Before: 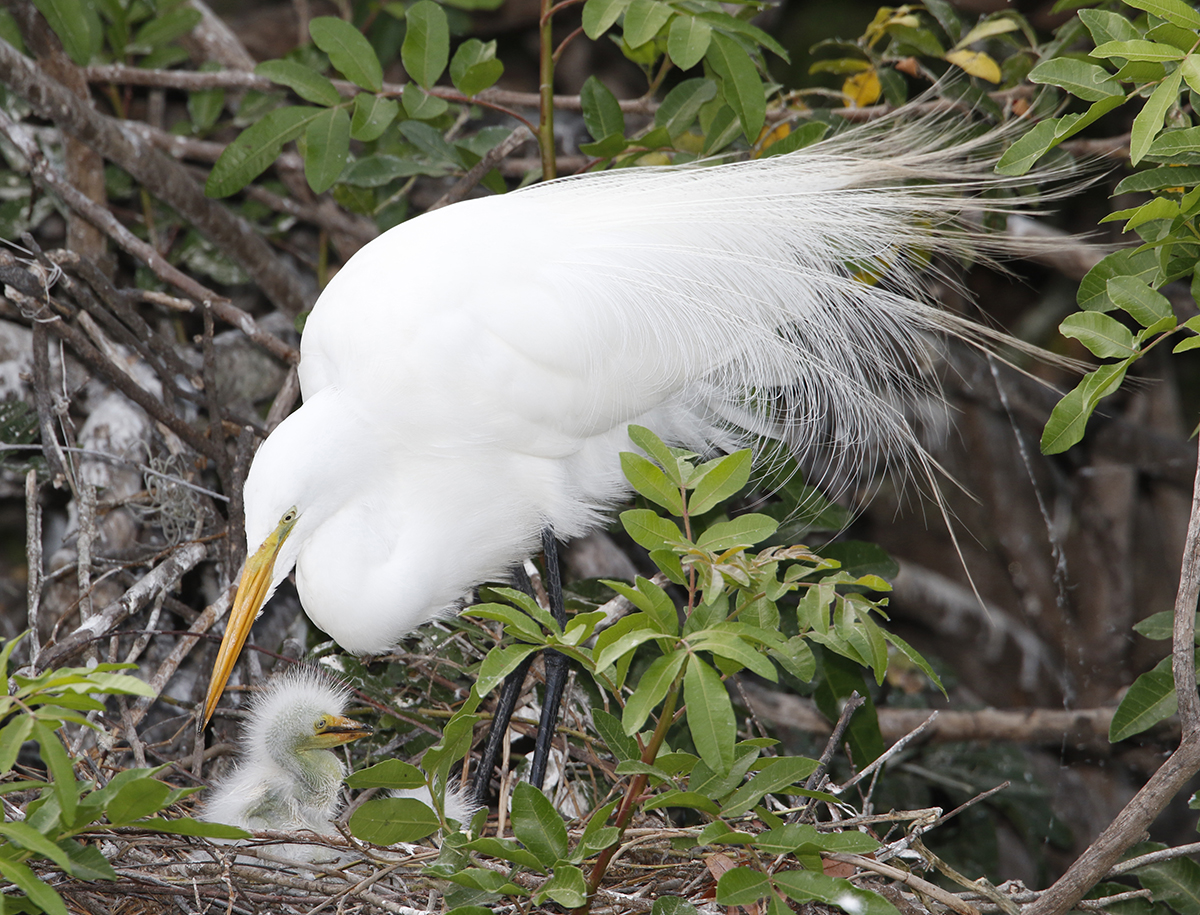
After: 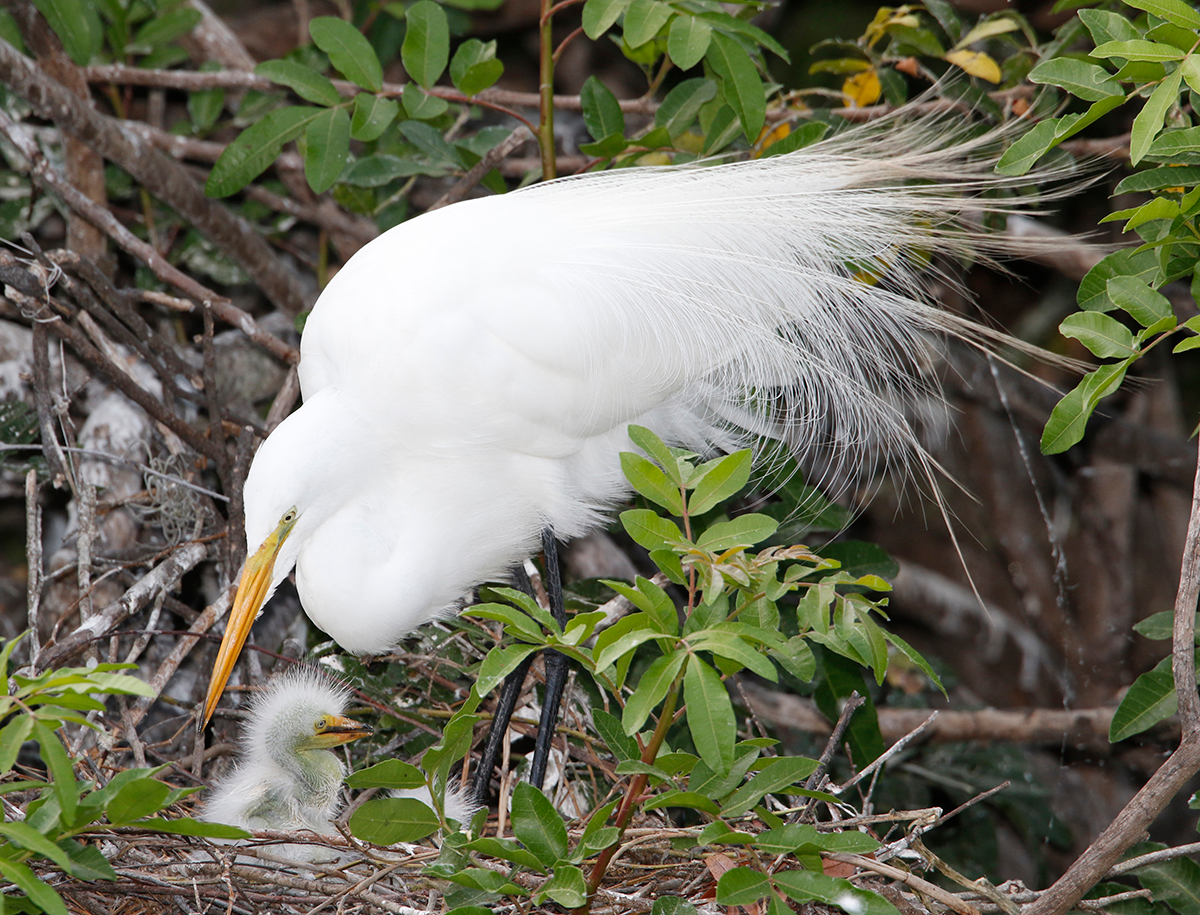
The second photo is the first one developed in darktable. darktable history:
rotate and perspective: crop left 0, crop top 0
